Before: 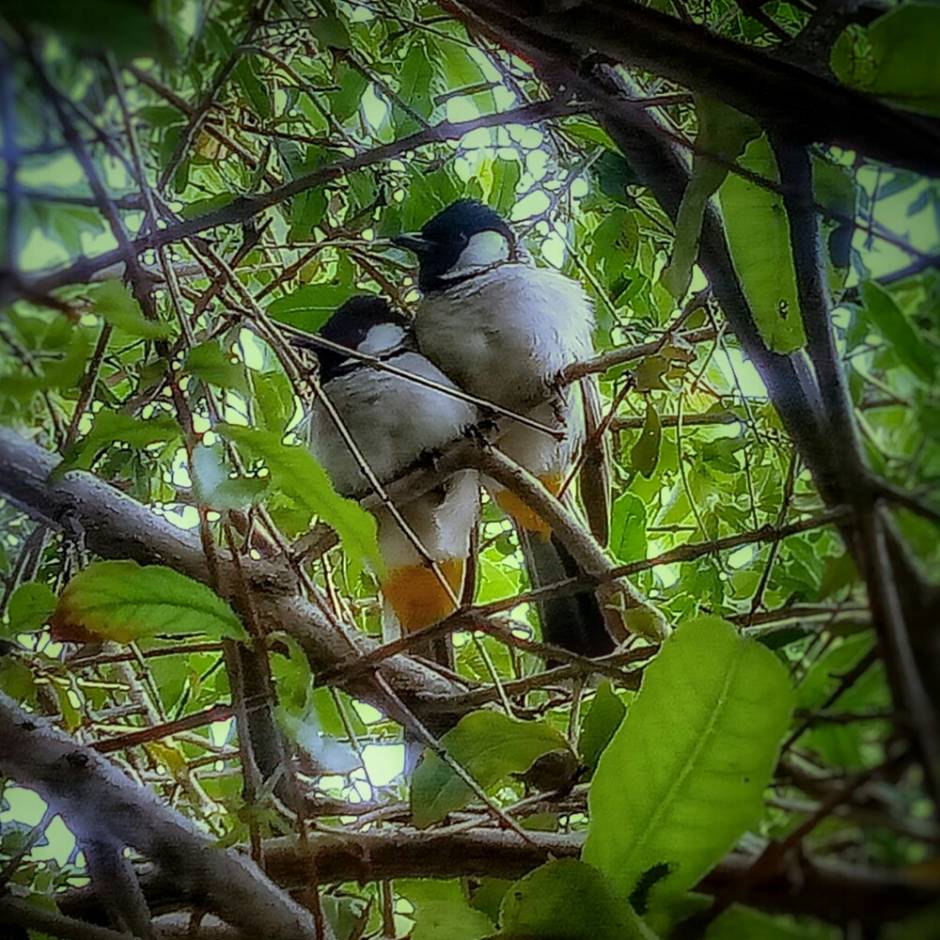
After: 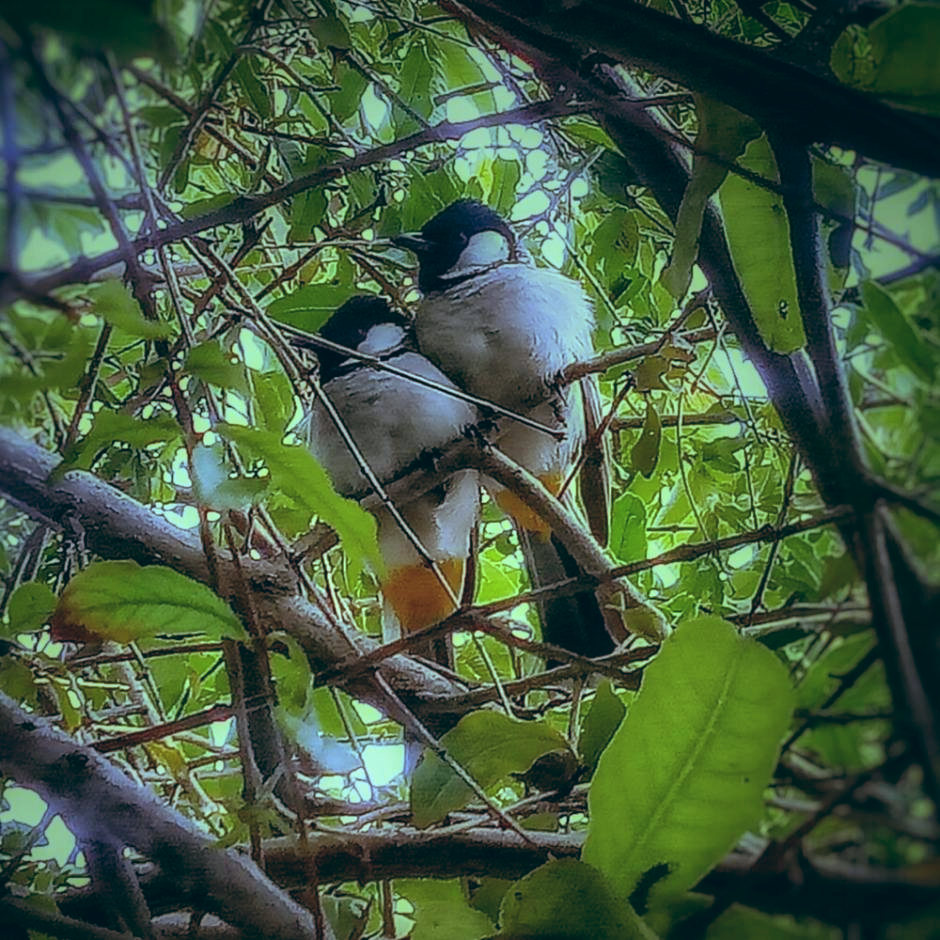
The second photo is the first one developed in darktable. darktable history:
color balance: lift [1.003, 0.993, 1.001, 1.007], gamma [1.018, 1.072, 0.959, 0.928], gain [0.974, 0.873, 1.031, 1.127]
white balance: red 0.967, blue 1.049
